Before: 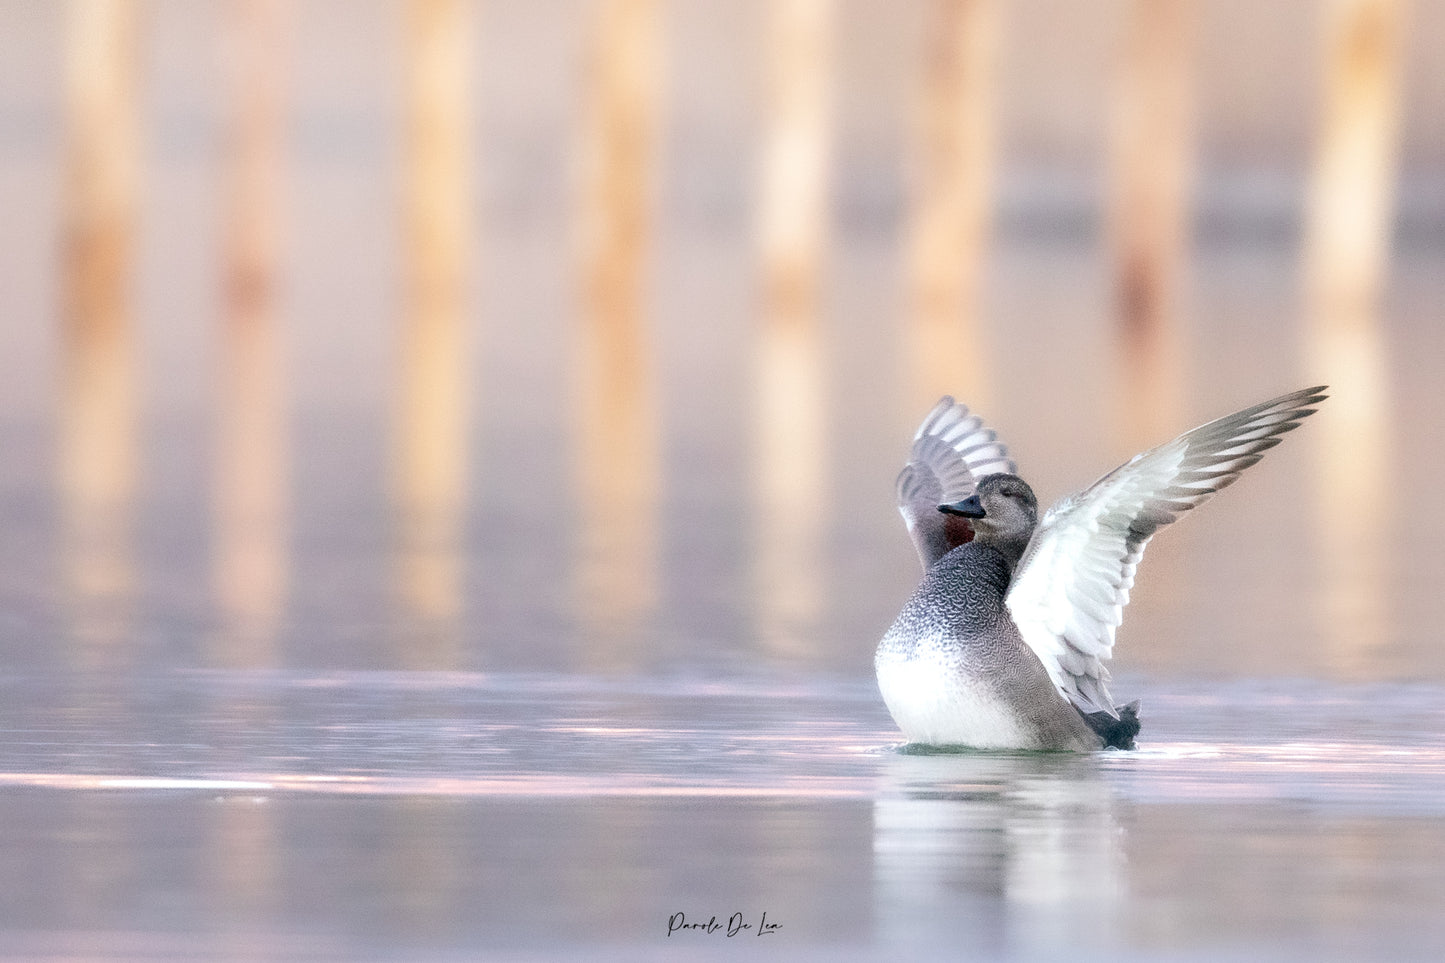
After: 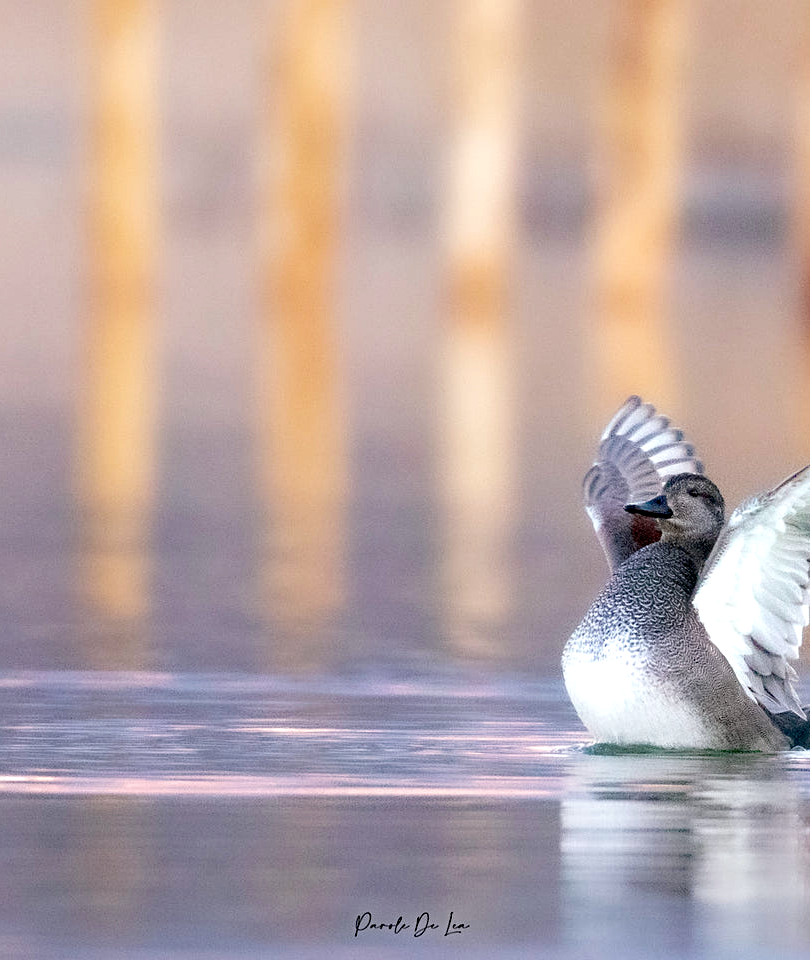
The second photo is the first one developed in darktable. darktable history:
tone equalizer: -8 EV -0.55 EV
crop: left 21.674%, right 22.086%
haze removal: strength 0.5, distance 0.43, compatibility mode true, adaptive false
sharpen: amount 0.2
